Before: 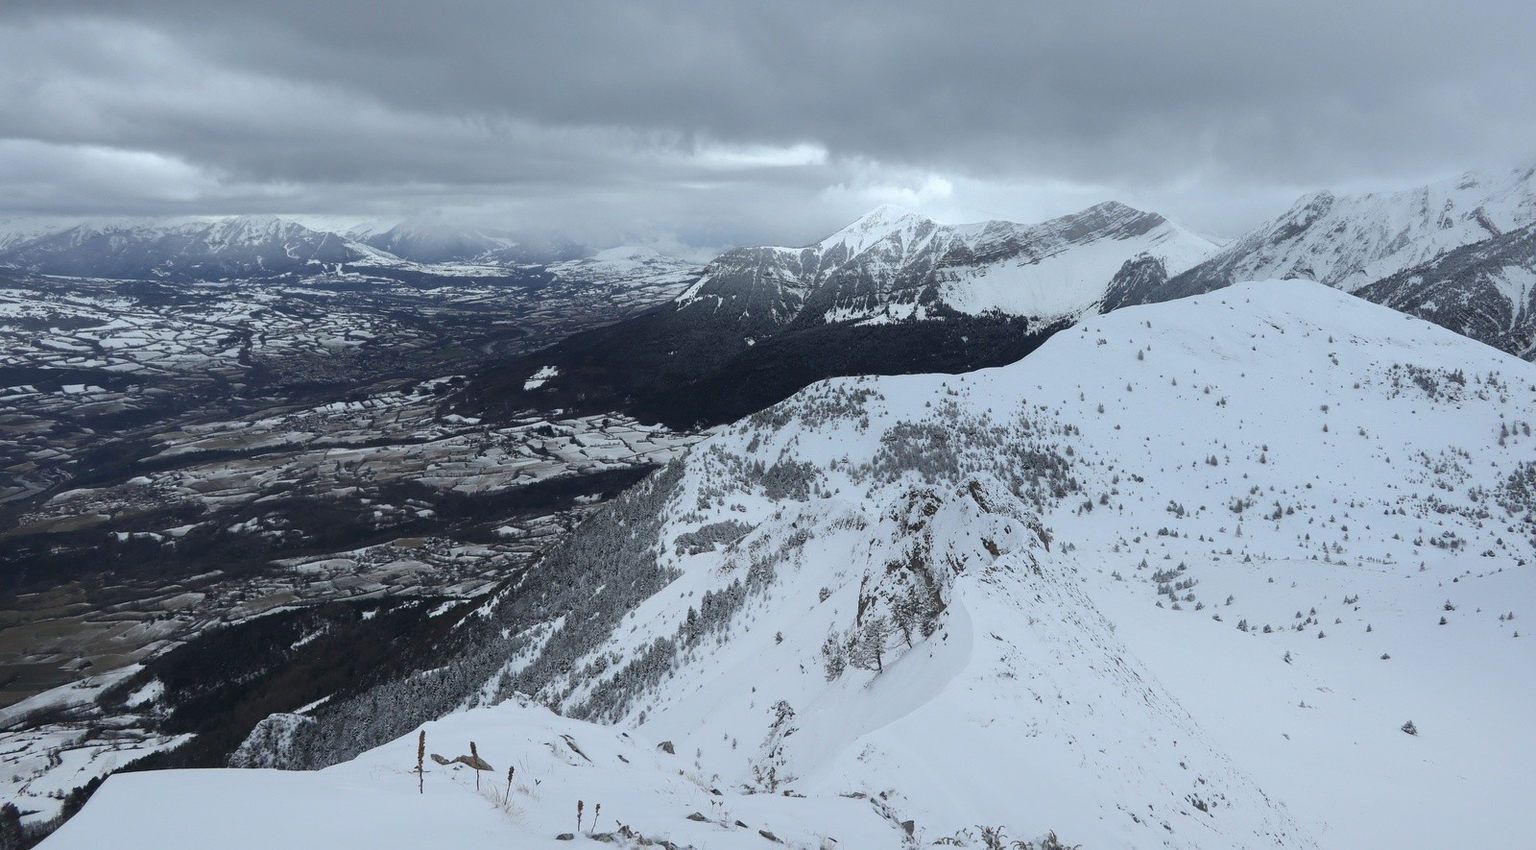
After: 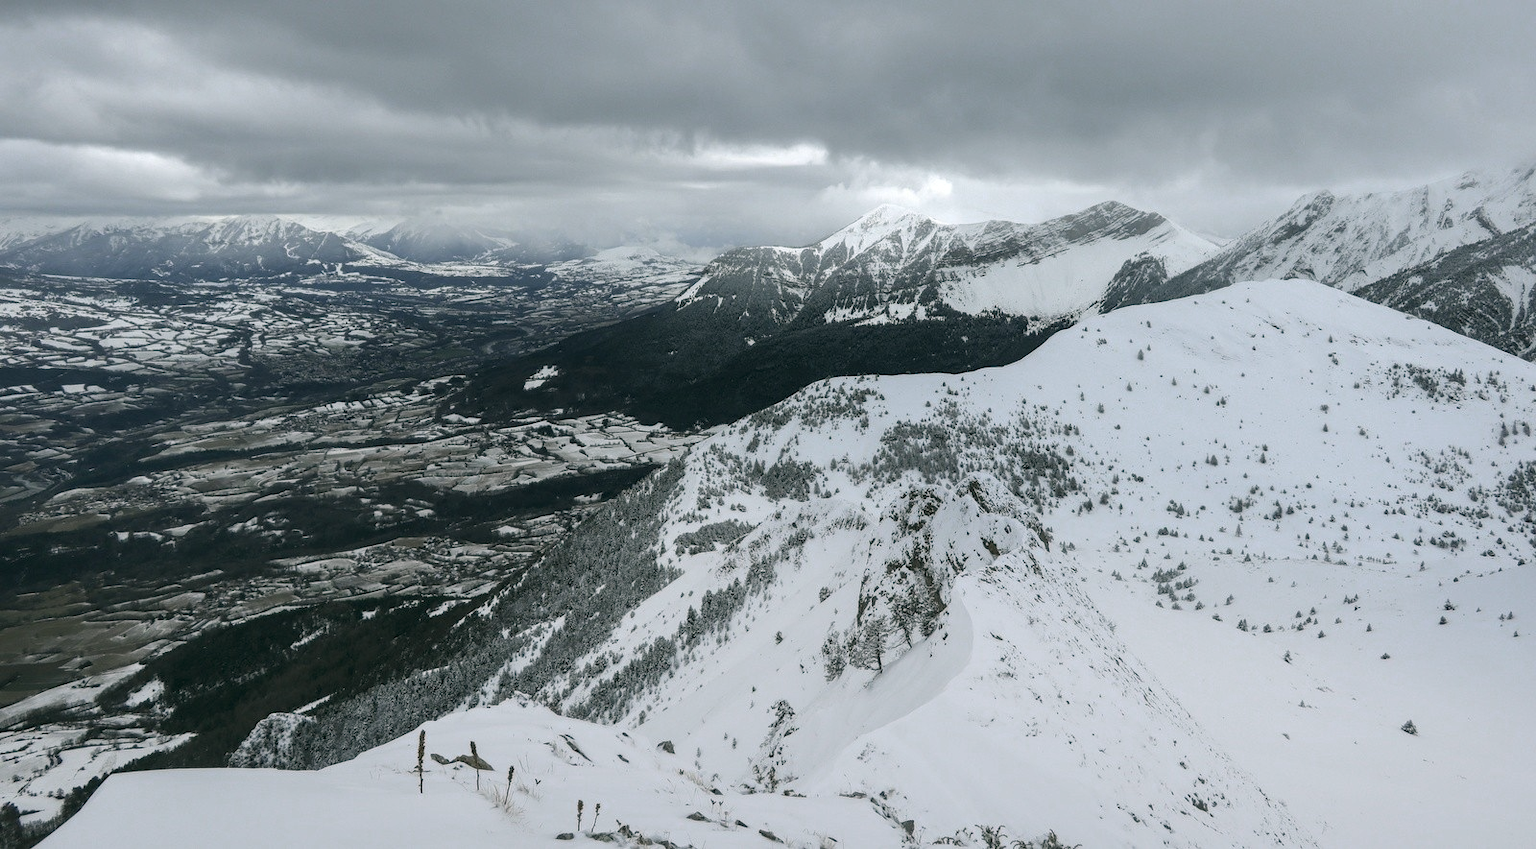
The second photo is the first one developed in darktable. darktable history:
local contrast: on, module defaults
color zones: curves: ch0 [(0, 0.613) (0.01, 0.613) (0.245, 0.448) (0.498, 0.529) (0.642, 0.665) (0.879, 0.777) (0.99, 0.613)]; ch1 [(0, 0.272) (0.219, 0.127) (0.724, 0.346)], mix -64.22%
color correction: highlights a* 4.24, highlights b* 4.97, shadows a* -7.79, shadows b* 4.79
